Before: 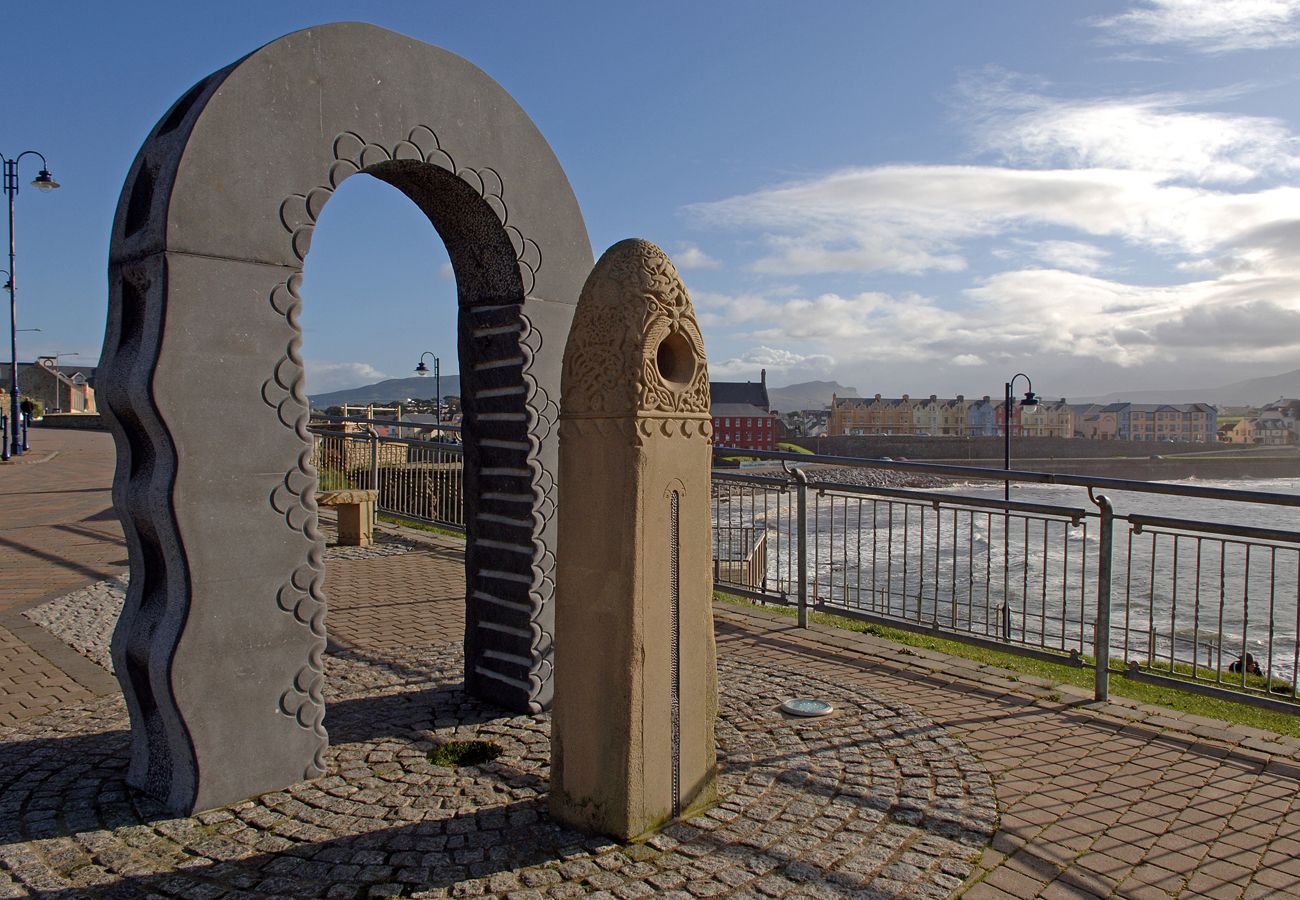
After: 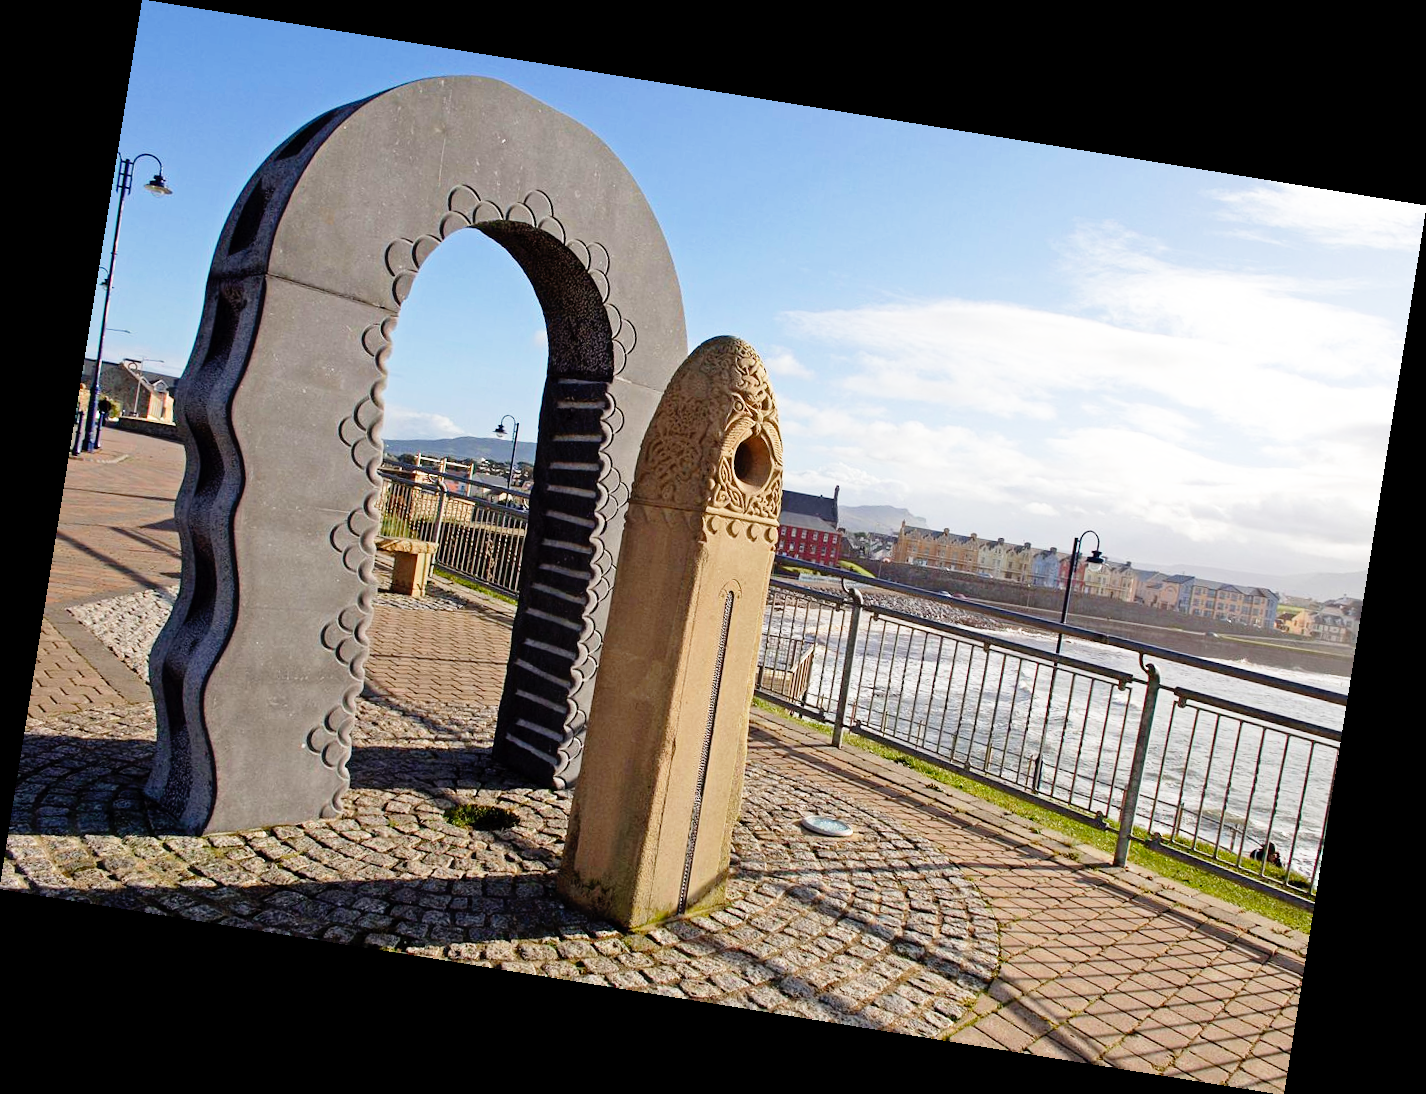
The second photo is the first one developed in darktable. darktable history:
rotate and perspective: rotation 9.12°, automatic cropping off
base curve: curves: ch0 [(0, 0) (0.012, 0.01) (0.073, 0.168) (0.31, 0.711) (0.645, 0.957) (1, 1)], preserve colors none
